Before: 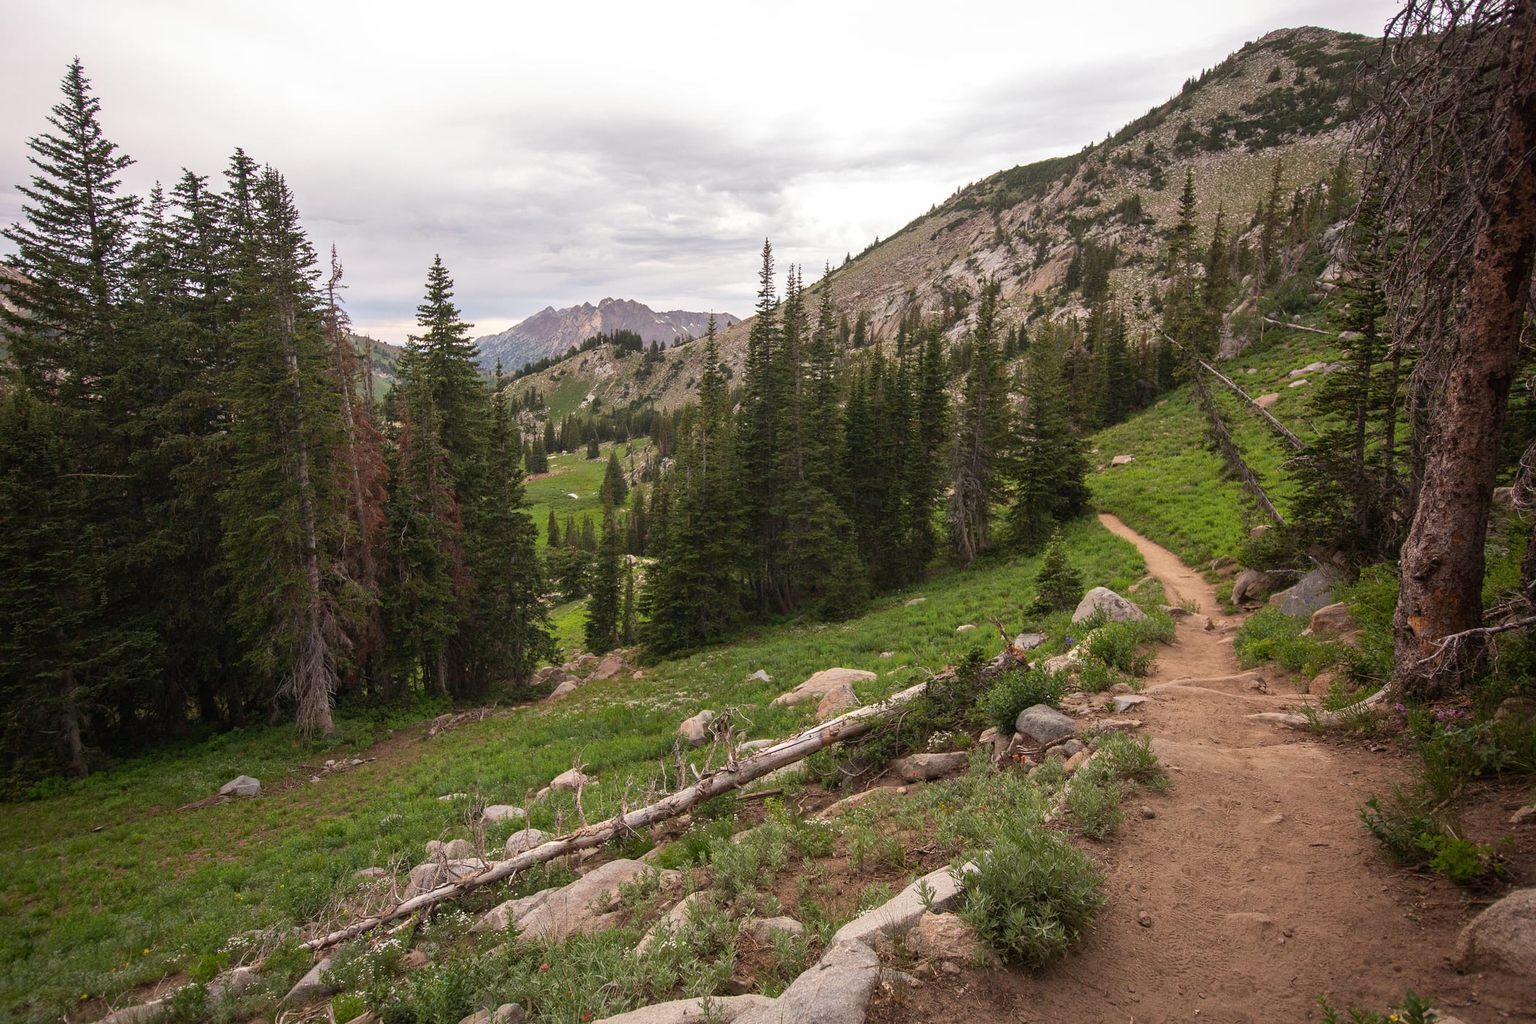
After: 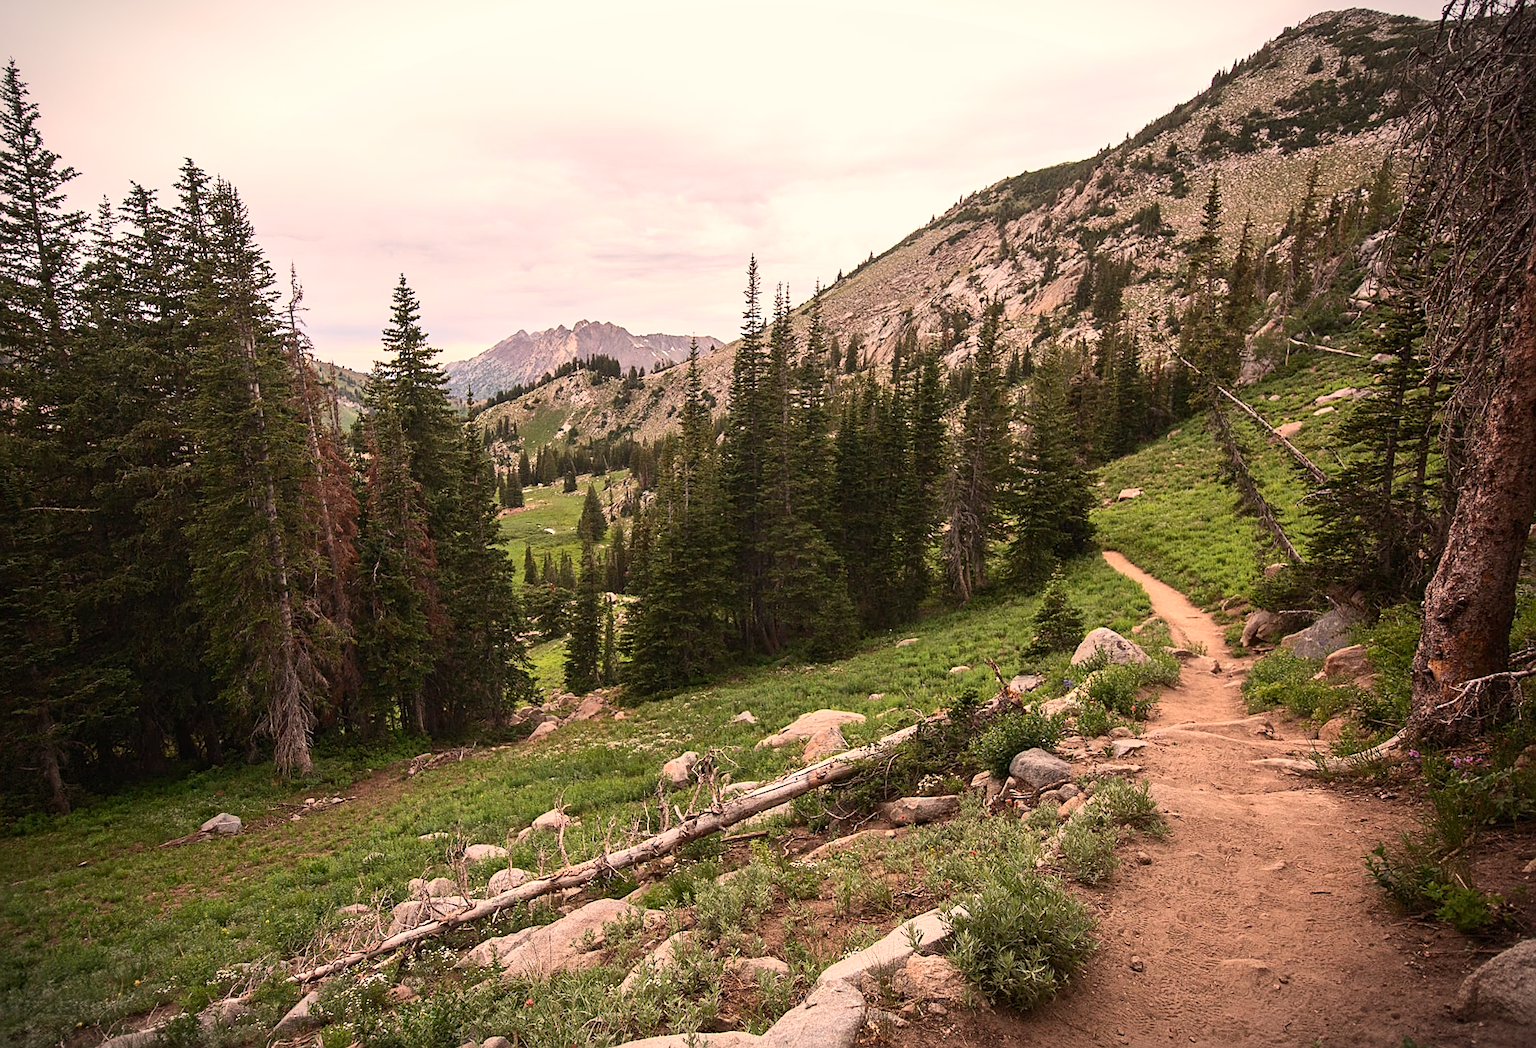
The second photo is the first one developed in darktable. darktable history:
vignetting: fall-off start 100%, brightness -0.406, saturation -0.3, width/height ratio 1.324, dithering 8-bit output, unbound false
sharpen: on, module defaults
white balance: red 1.127, blue 0.943
contrast brightness saturation: contrast 0.24, brightness 0.09
rotate and perspective: rotation 0.074°, lens shift (vertical) 0.096, lens shift (horizontal) -0.041, crop left 0.043, crop right 0.952, crop top 0.024, crop bottom 0.979
